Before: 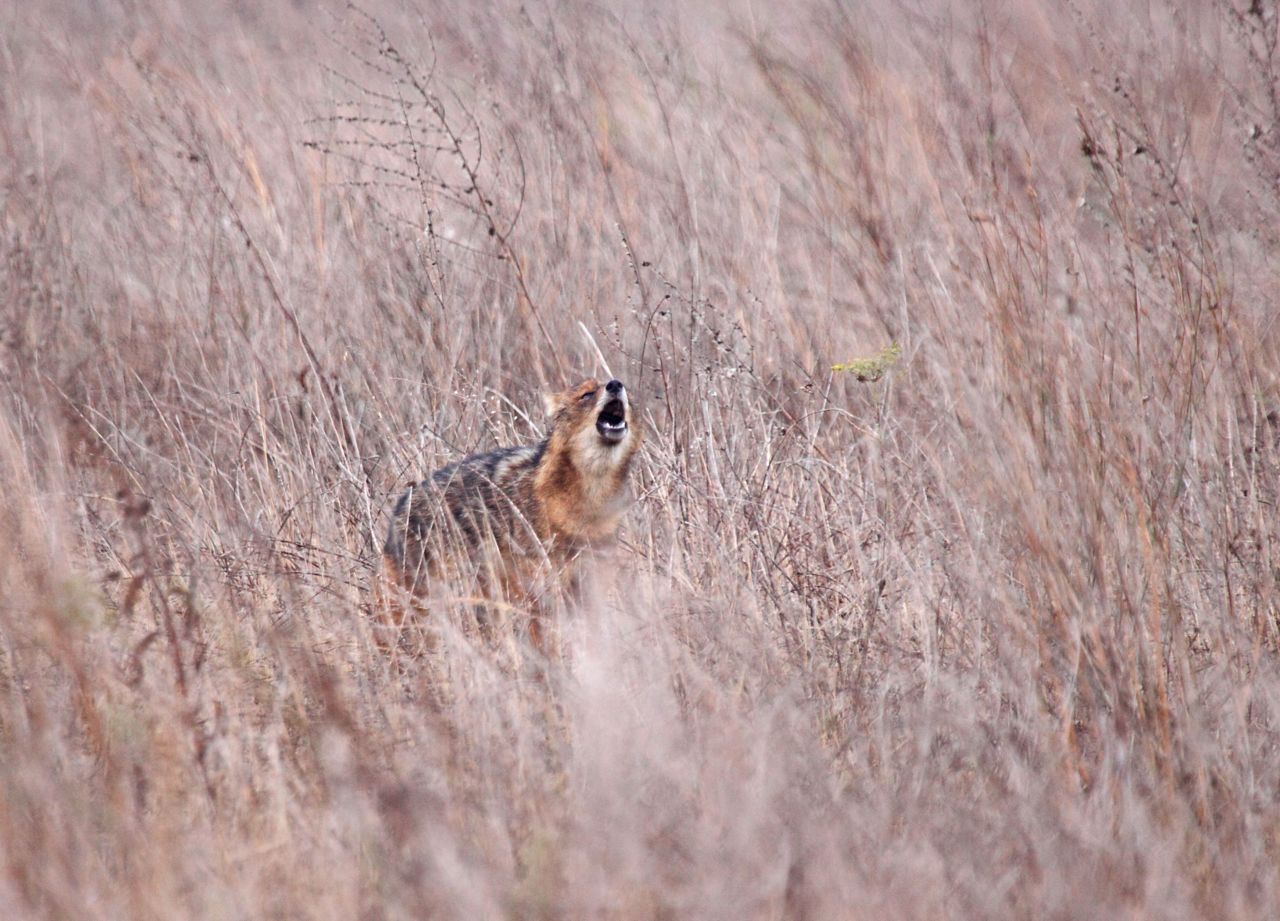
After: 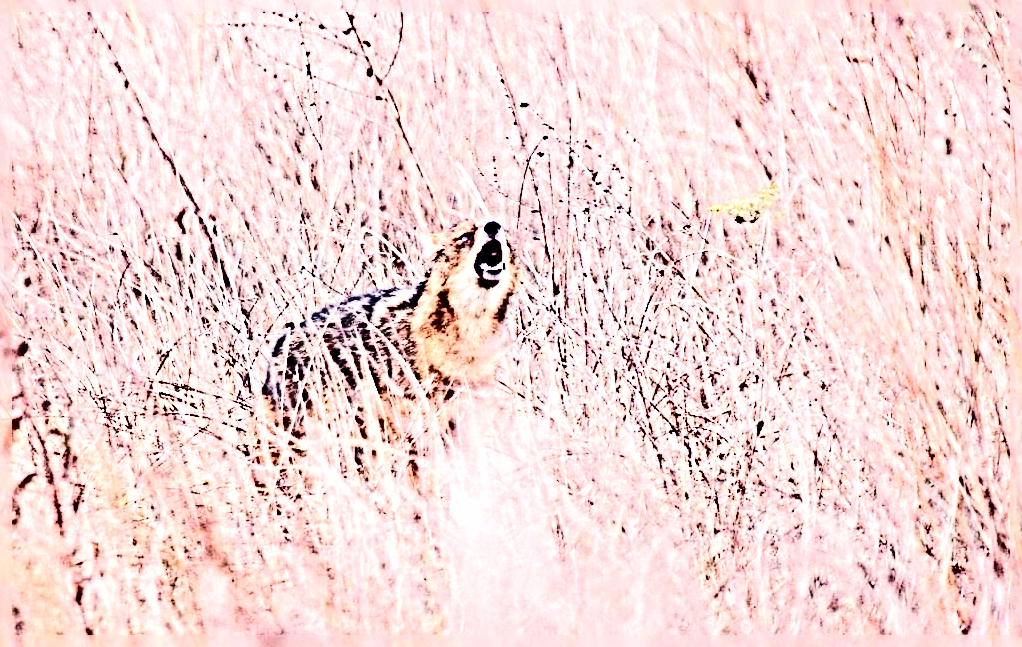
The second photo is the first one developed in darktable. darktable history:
tone curve: curves: ch0 [(0, 0) (0.07, 0.052) (0.23, 0.254) (0.486, 0.53) (0.822, 0.825) (0.994, 0.955)]; ch1 [(0, 0) (0.226, 0.261) (0.379, 0.442) (0.469, 0.472) (0.495, 0.495) (0.514, 0.504) (0.561, 0.568) (0.59, 0.612) (1, 1)]; ch2 [(0, 0) (0.269, 0.299) (0.459, 0.441) (0.498, 0.499) (0.523, 0.52) (0.551, 0.576) (0.629, 0.643) (0.659, 0.681) (0.718, 0.764) (1, 1)], preserve colors none
contrast brightness saturation: contrast 0.27
sharpen: radius 6.258, amount 1.796, threshold 0.091
shadows and highlights: shadows 52.95, soften with gaussian
crop: left 9.575%, top 17.276%, right 10.531%, bottom 12.404%
base curve: curves: ch0 [(0, 0) (0.036, 0.025) (0.121, 0.166) (0.206, 0.329) (0.605, 0.79) (1, 1)]
exposure: black level correction 0, exposure 1.592 EV, compensate highlight preservation false
velvia: on, module defaults
